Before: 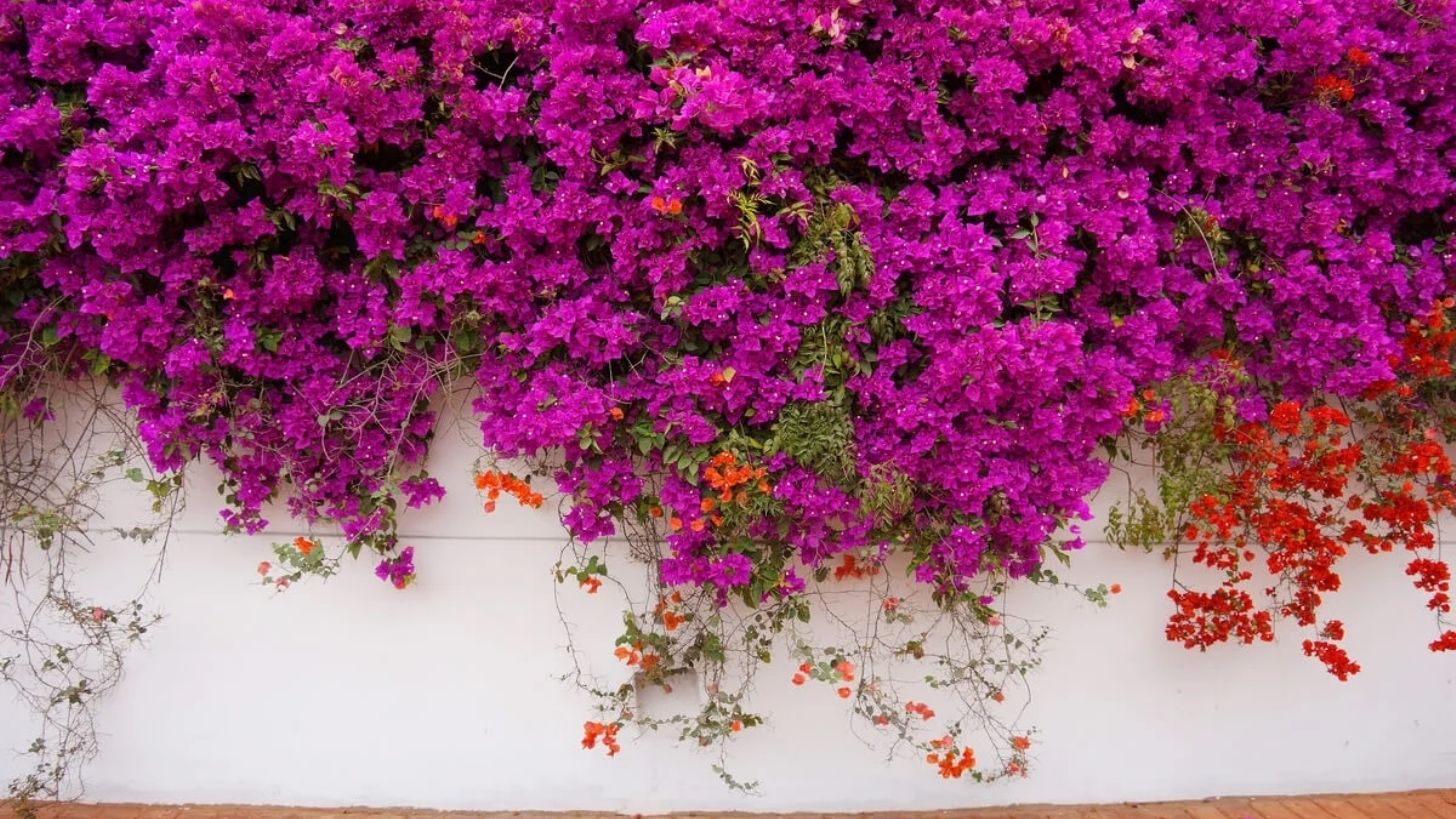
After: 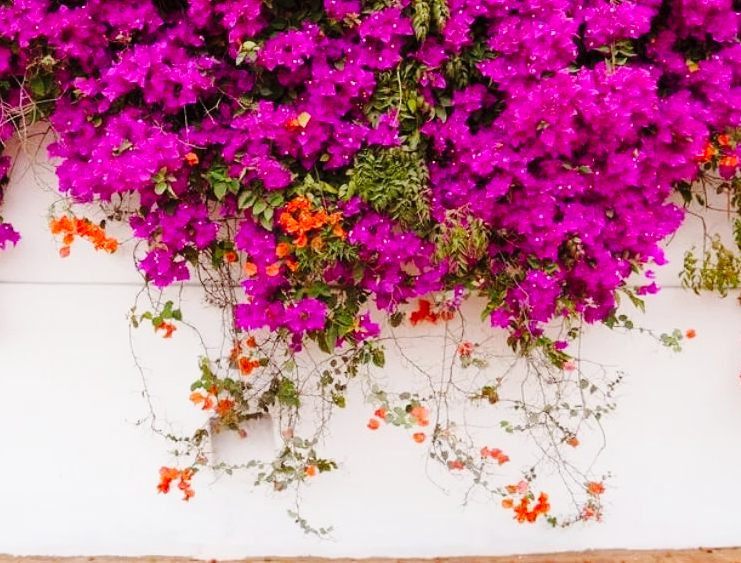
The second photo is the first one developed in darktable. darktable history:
crop and rotate: left 29.237%, top 31.152%, right 19.807%
base curve: curves: ch0 [(0, 0) (0.036, 0.025) (0.121, 0.166) (0.206, 0.329) (0.605, 0.79) (1, 1)], preserve colors none
